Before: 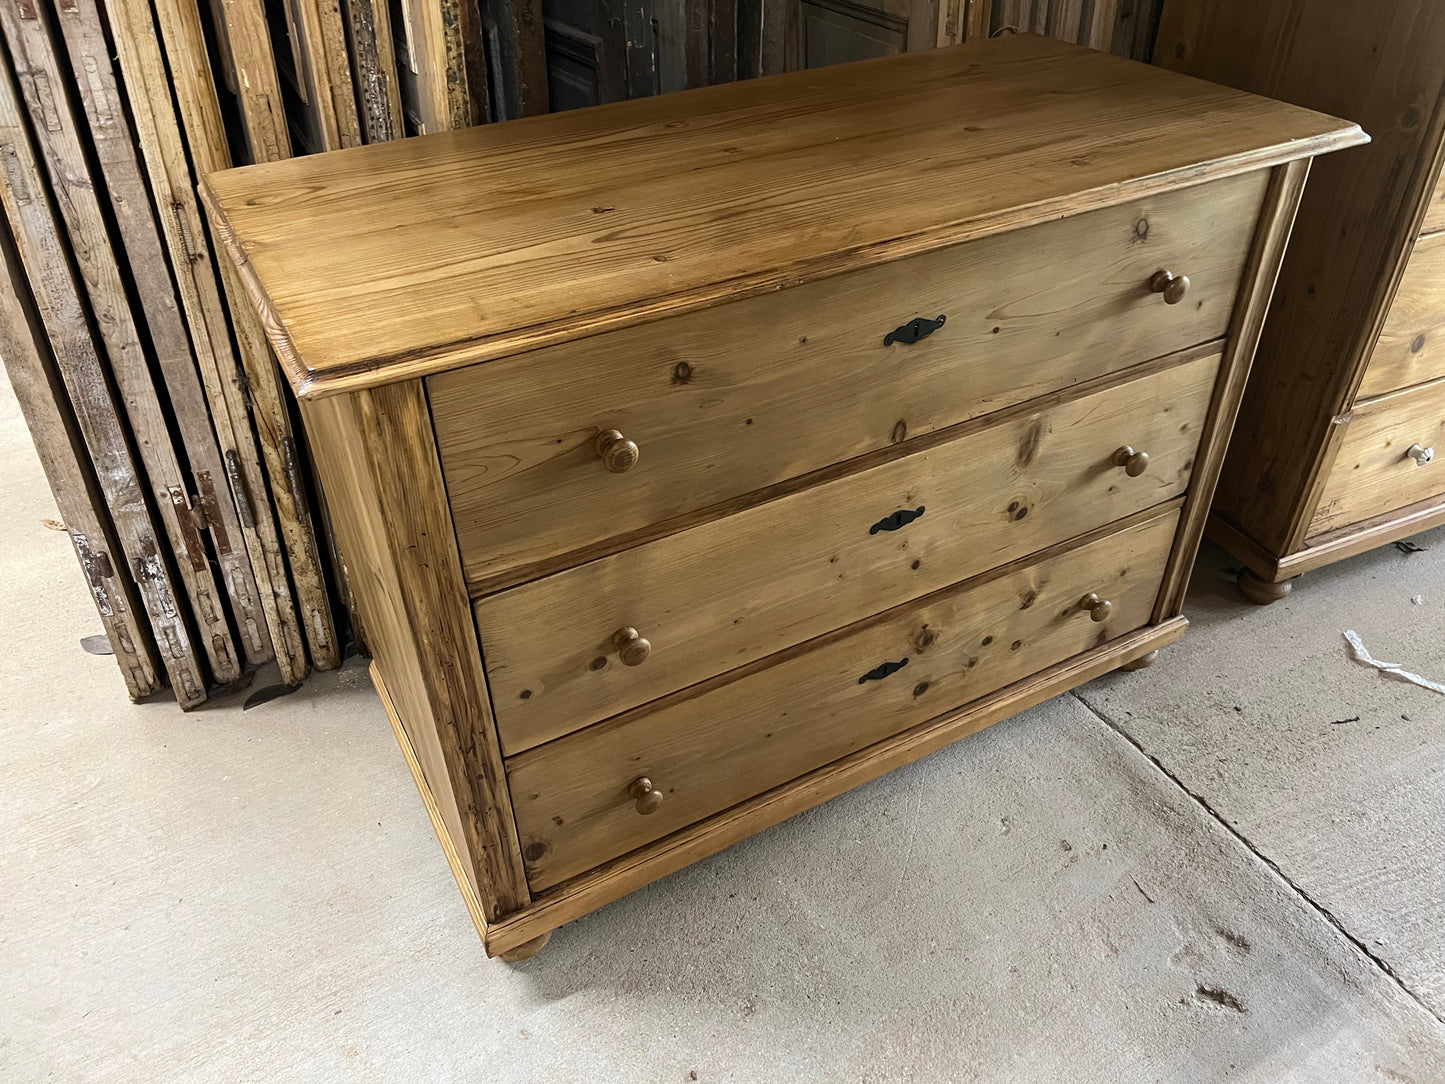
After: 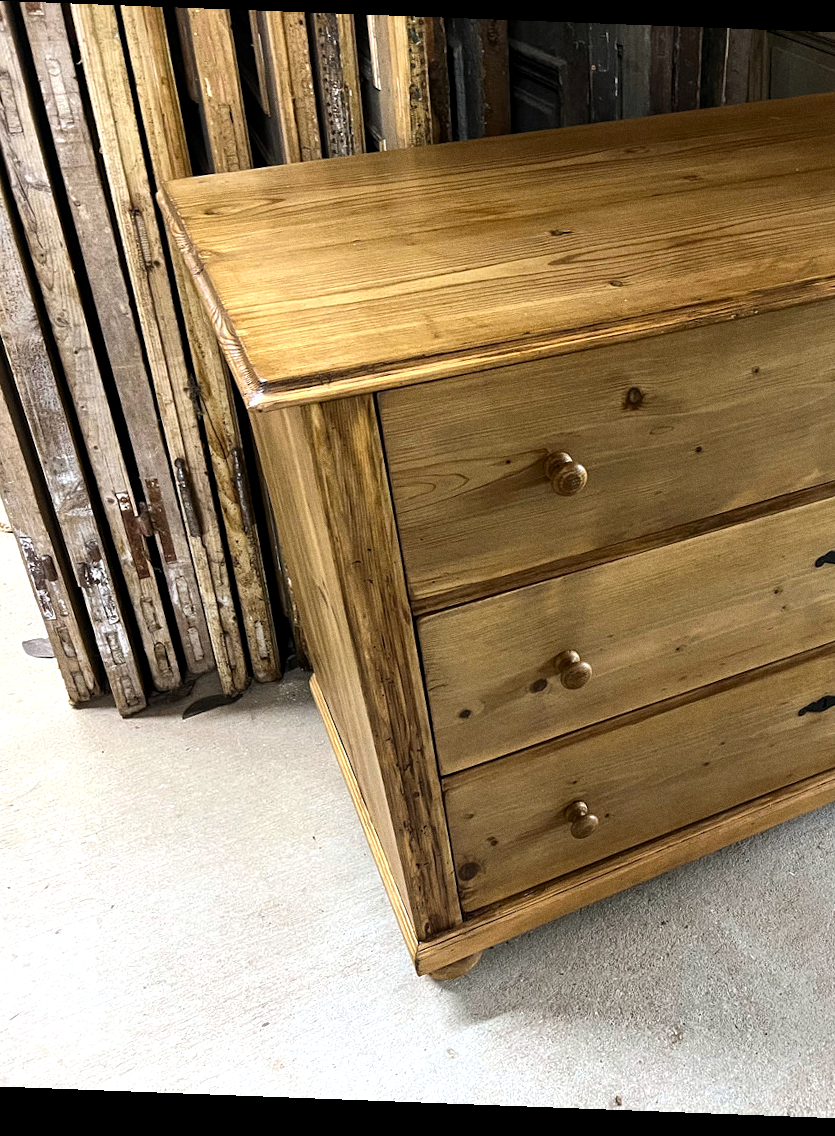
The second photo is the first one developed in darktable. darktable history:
rotate and perspective: rotation 2.17°, automatic cropping off
exposure: exposure 0.2 EV, compensate highlight preservation false
local contrast: mode bilateral grid, contrast 20, coarseness 50, detail 120%, midtone range 0.2
white balance: red 0.98, blue 1.034
crop: left 5.114%, right 38.589%
grain: coarseness 0.09 ISO
color balance: contrast 8.5%, output saturation 105%
